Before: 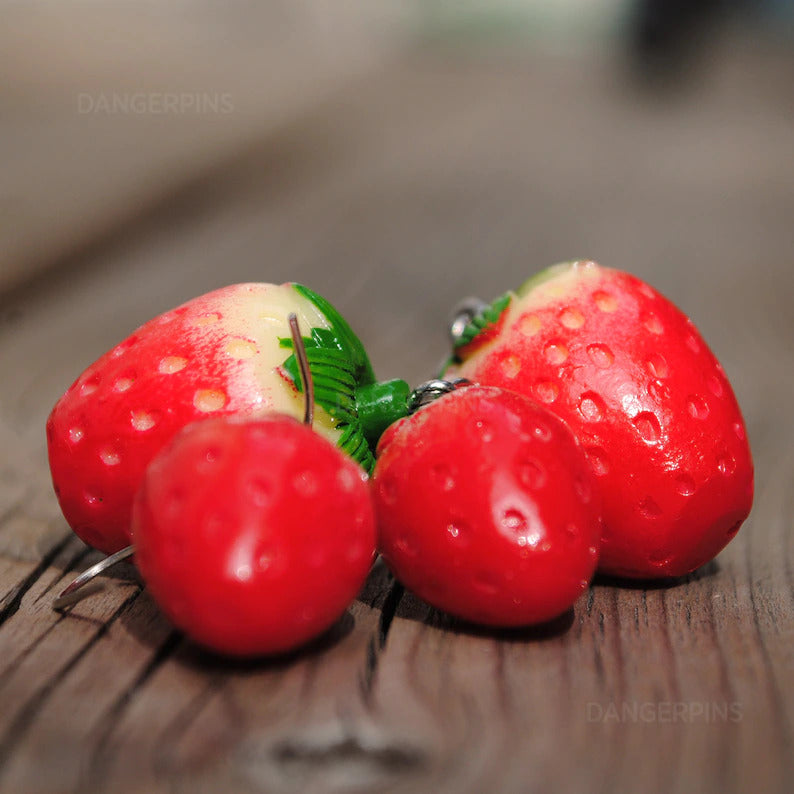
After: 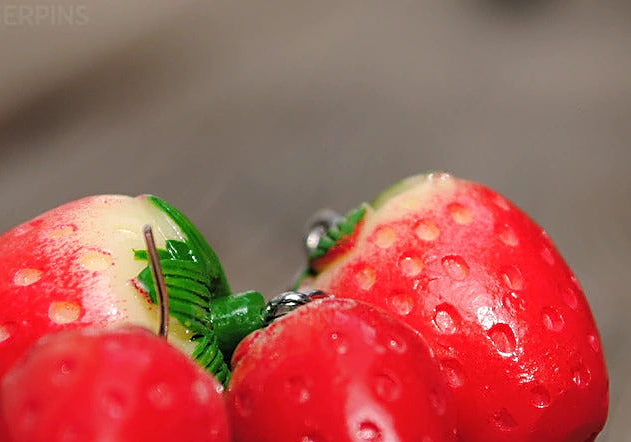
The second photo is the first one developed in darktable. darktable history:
crop: left 18.38%, top 11.092%, right 2.134%, bottom 33.217%
sharpen: on, module defaults
